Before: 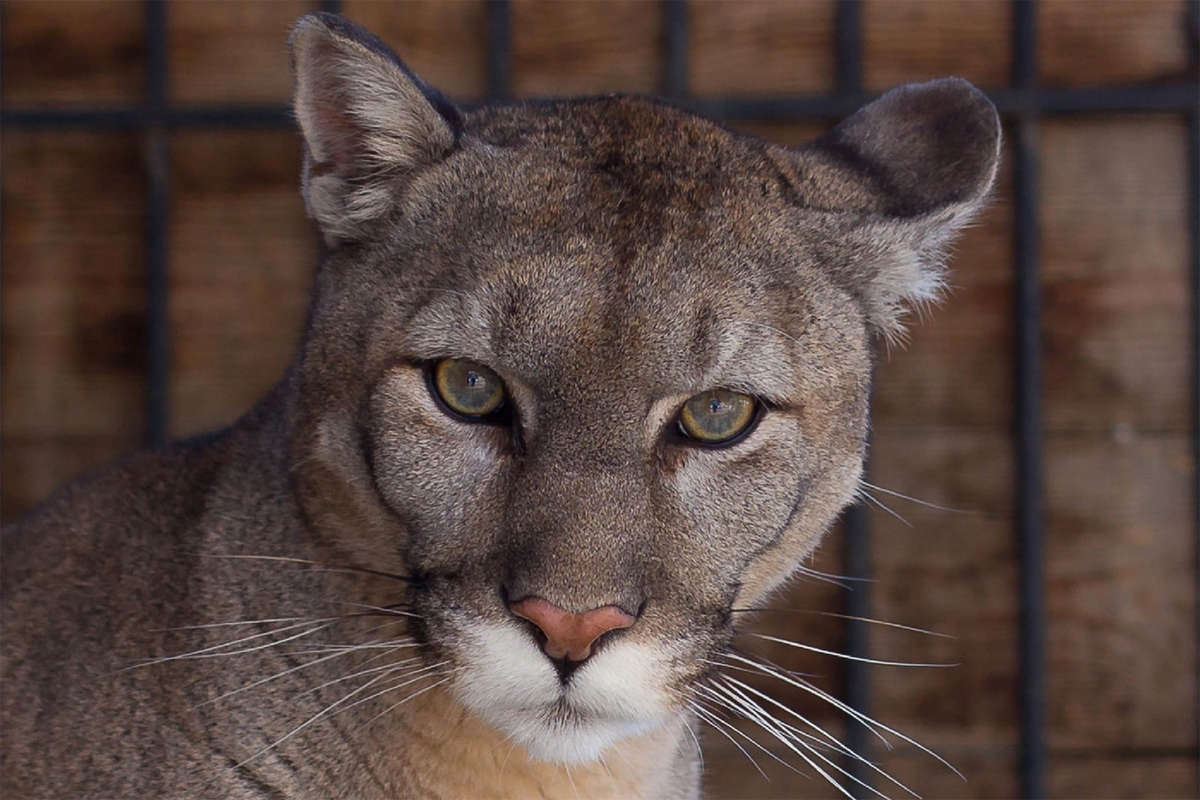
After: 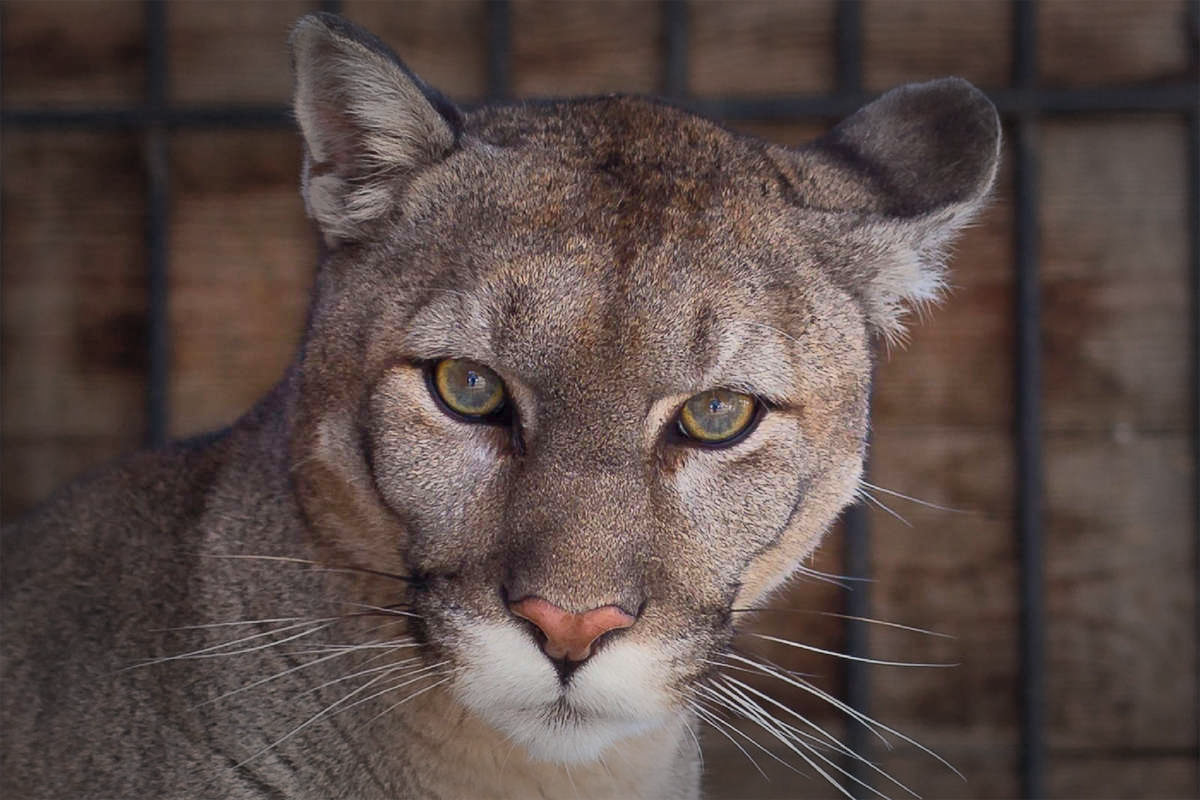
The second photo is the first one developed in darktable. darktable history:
contrast brightness saturation: contrast 0.2, brightness 0.16, saturation 0.22
vignetting: fall-off start 48.41%, automatic ratio true, width/height ratio 1.29, unbound false
shadows and highlights: on, module defaults
